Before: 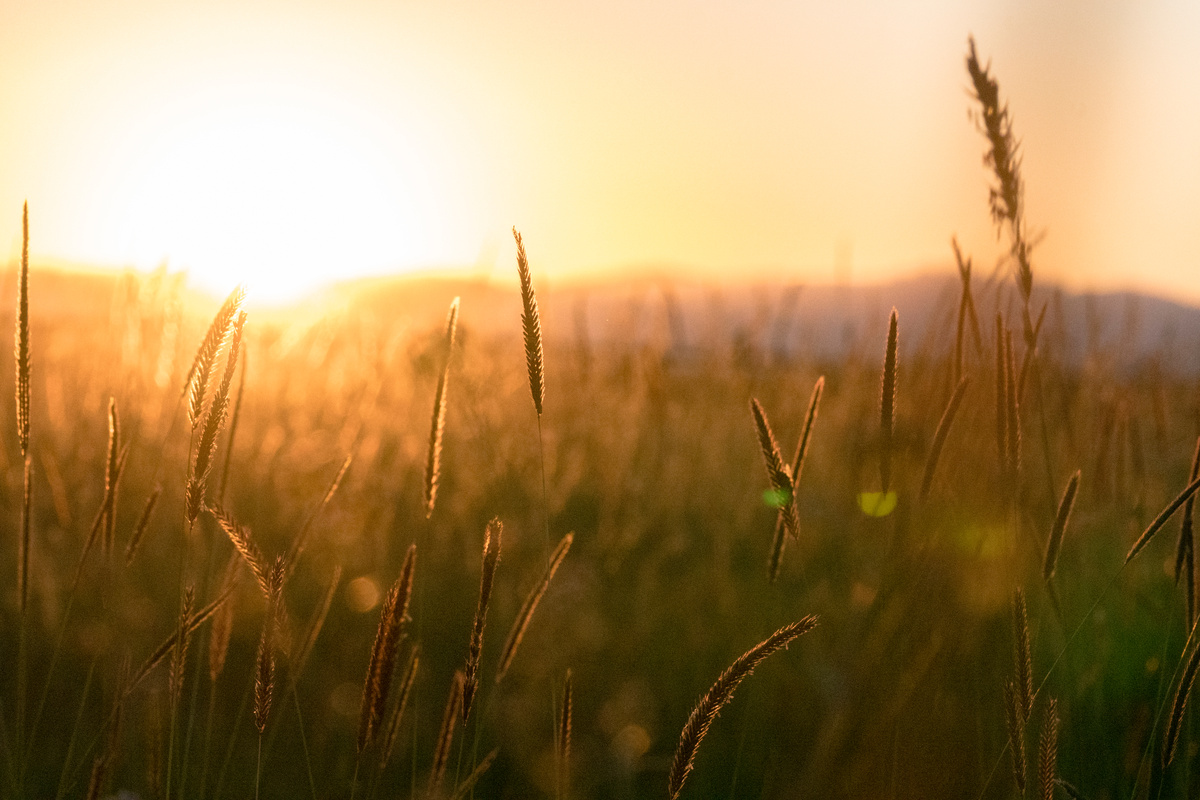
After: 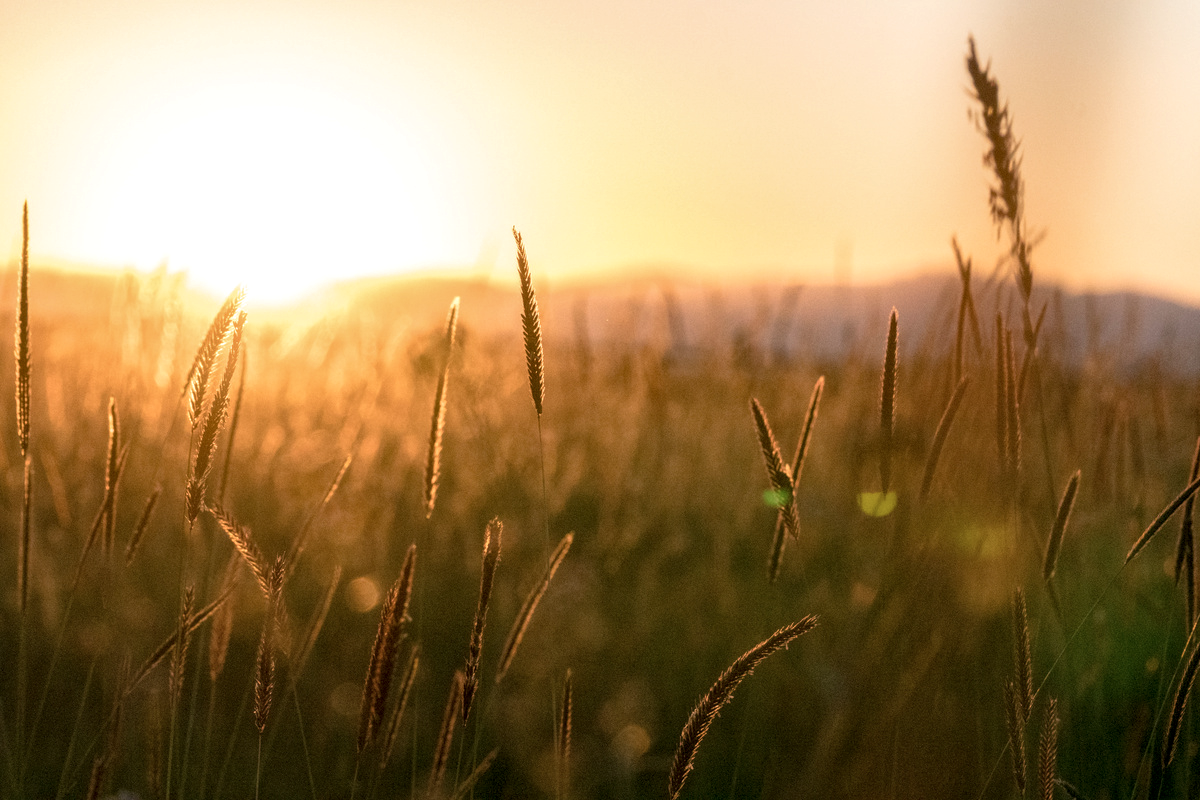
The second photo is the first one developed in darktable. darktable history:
contrast brightness saturation: contrast 0.014, saturation -0.053
local contrast: detail 130%
